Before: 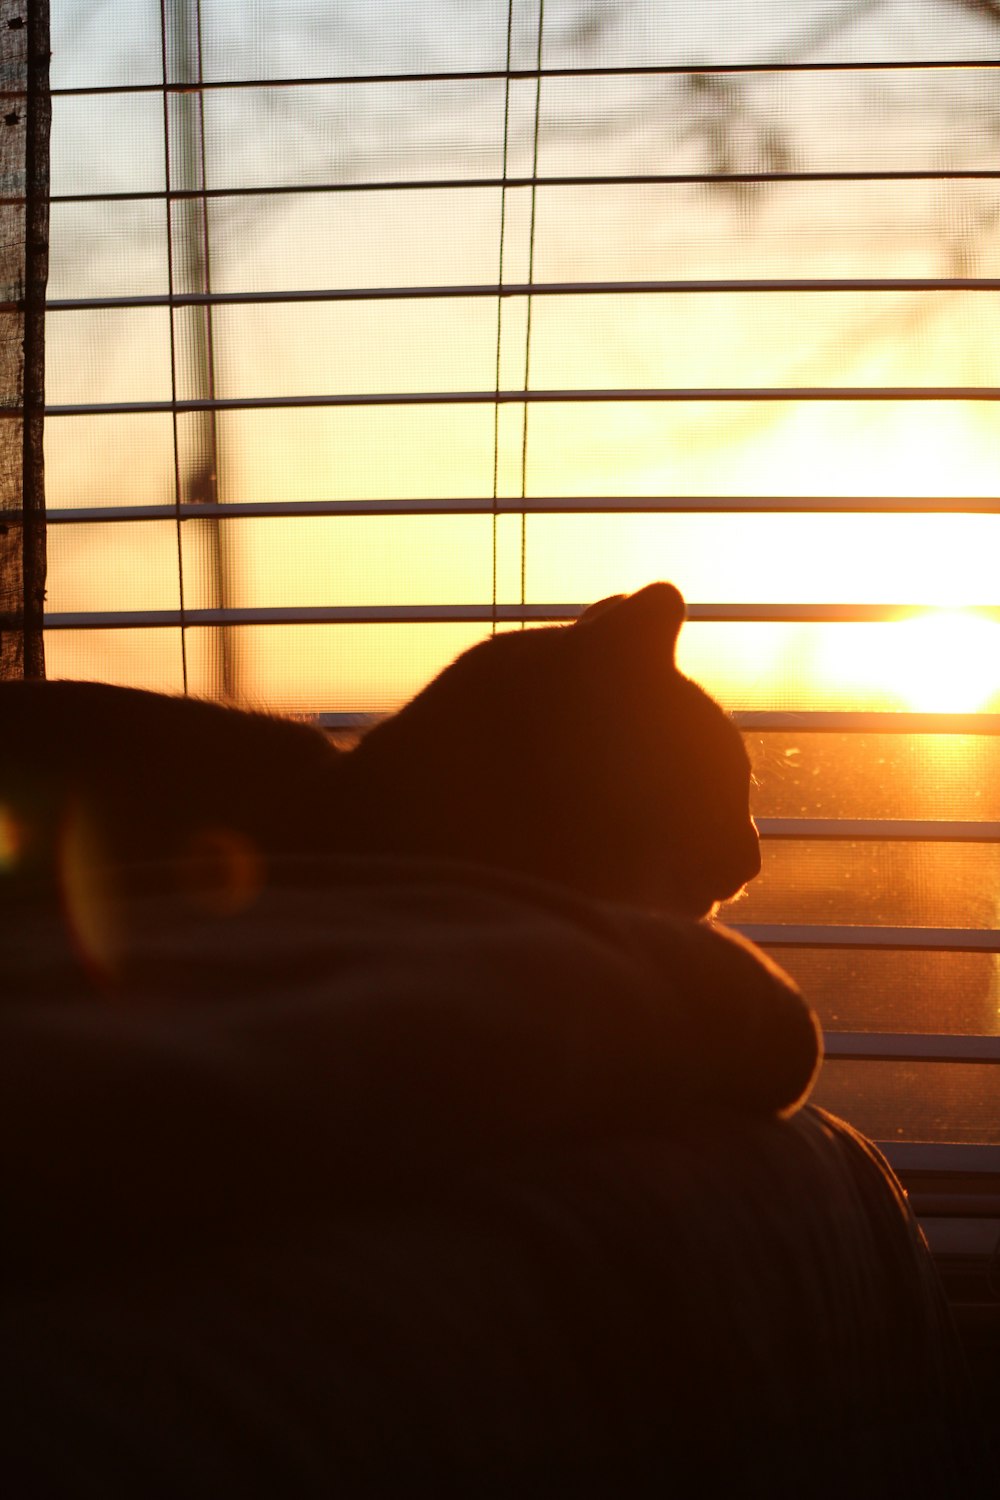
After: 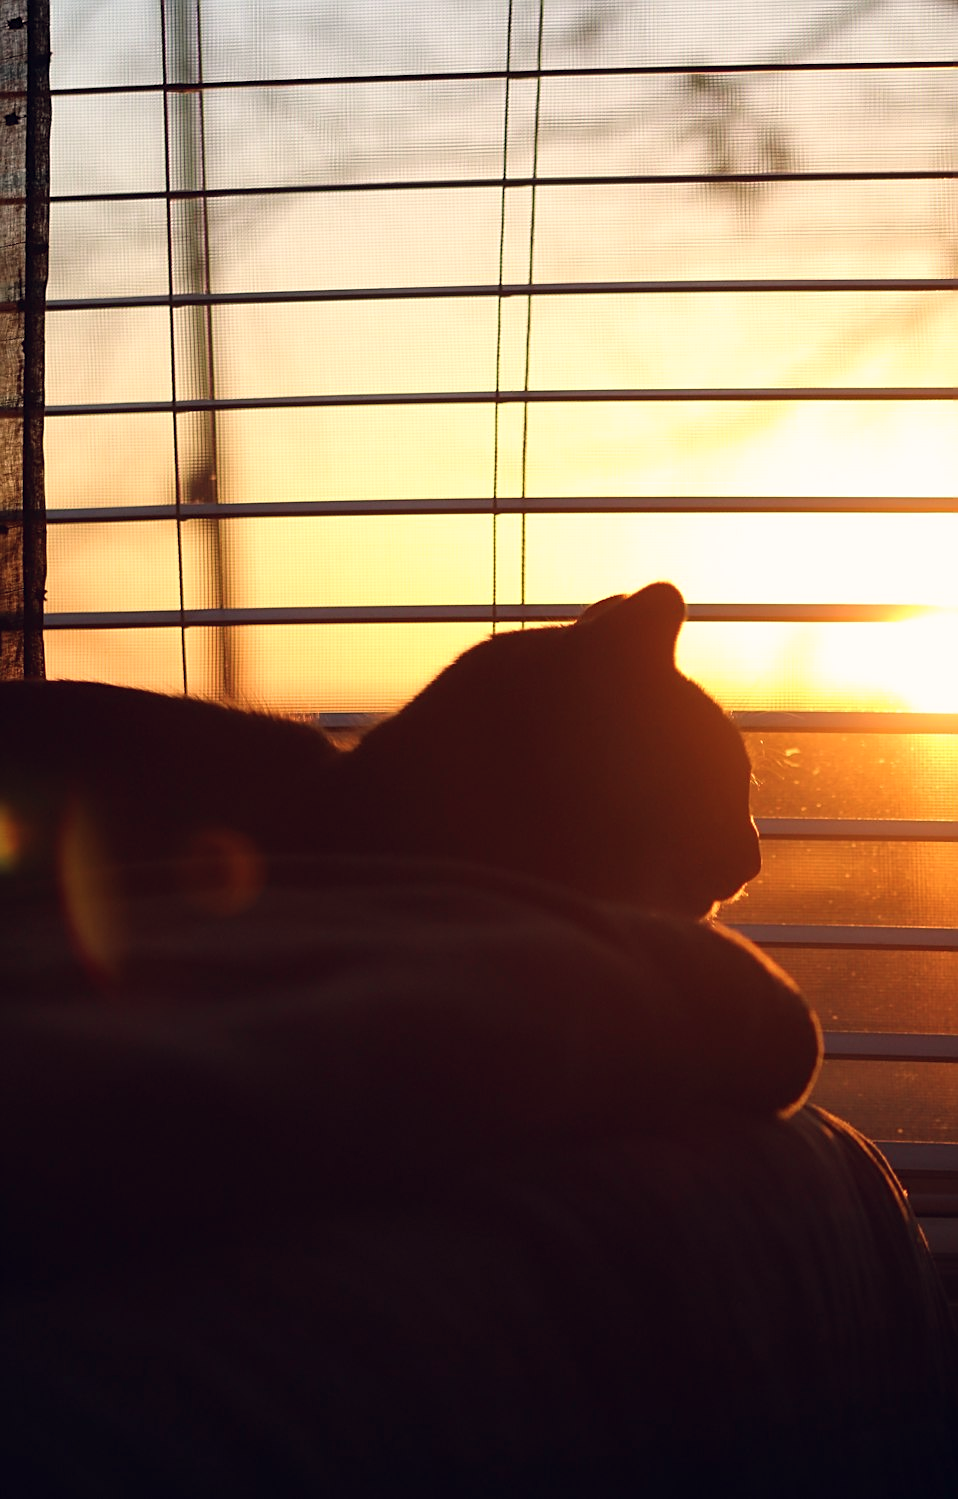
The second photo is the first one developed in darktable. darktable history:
tone equalizer: on, module defaults
color balance rgb: shadows lift › hue 87.51°, highlights gain › chroma 1.62%, highlights gain › hue 55.1°, global offset › chroma 0.06%, global offset › hue 253.66°, linear chroma grading › global chroma 0.5%
crop: right 4.126%, bottom 0.031%
sharpen: on, module defaults
